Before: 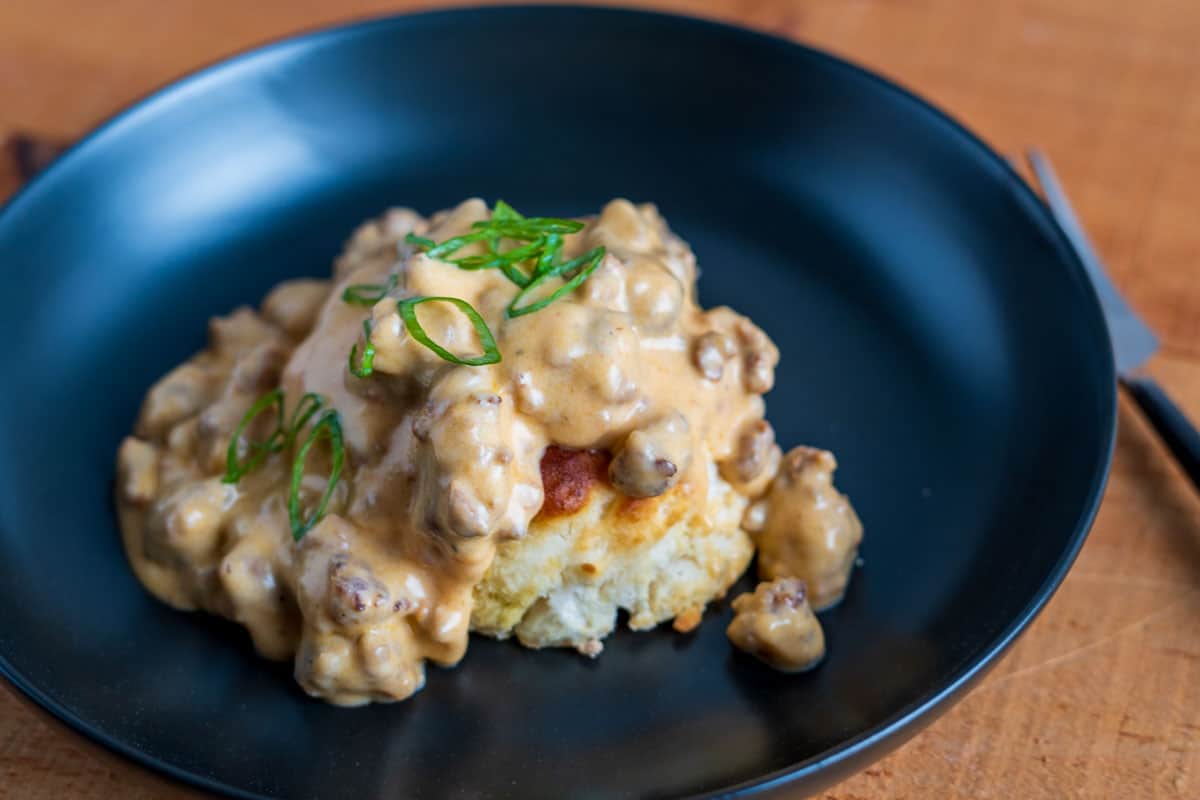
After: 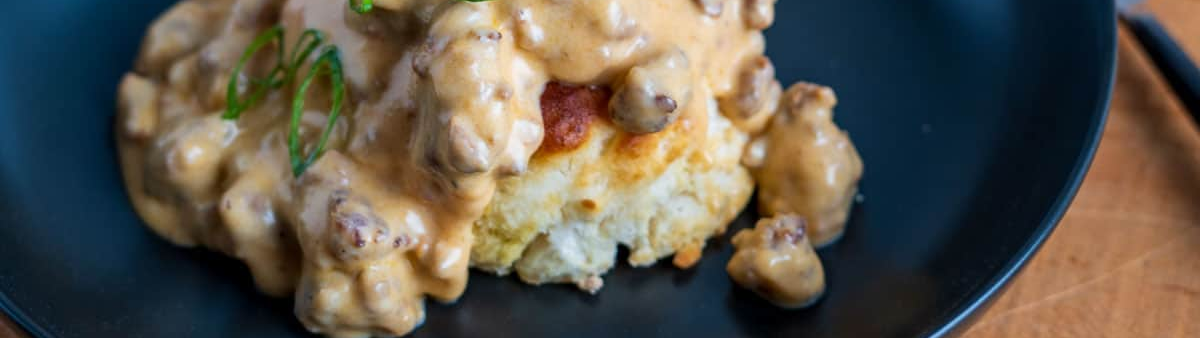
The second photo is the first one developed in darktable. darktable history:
crop: top 45.511%, bottom 12.121%
